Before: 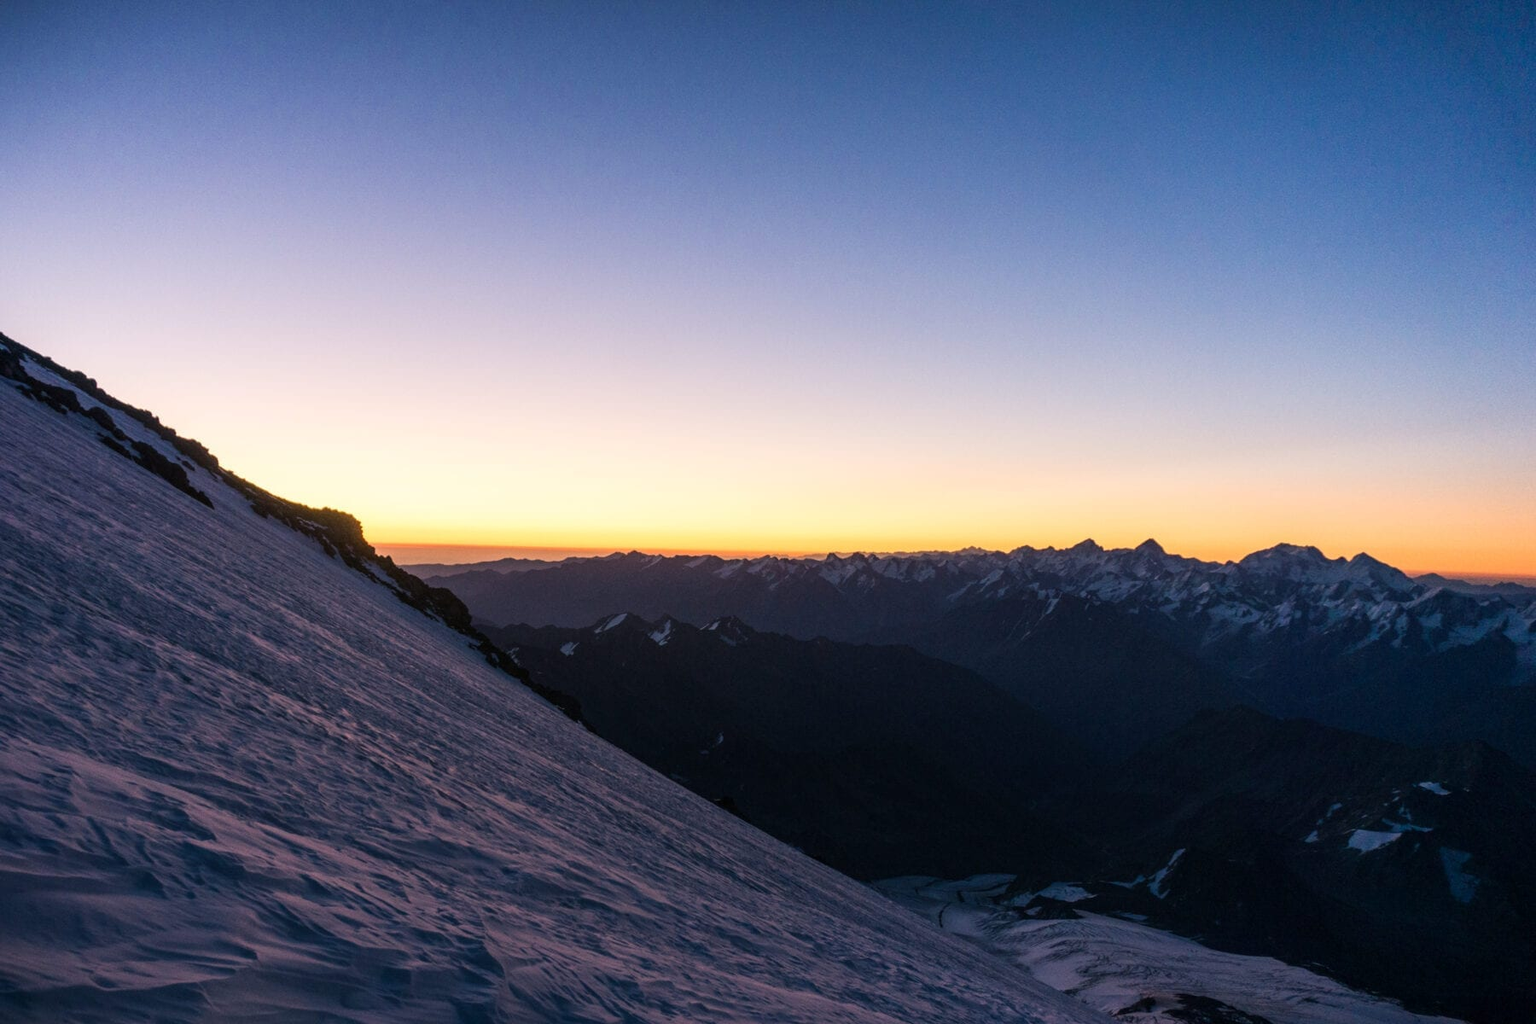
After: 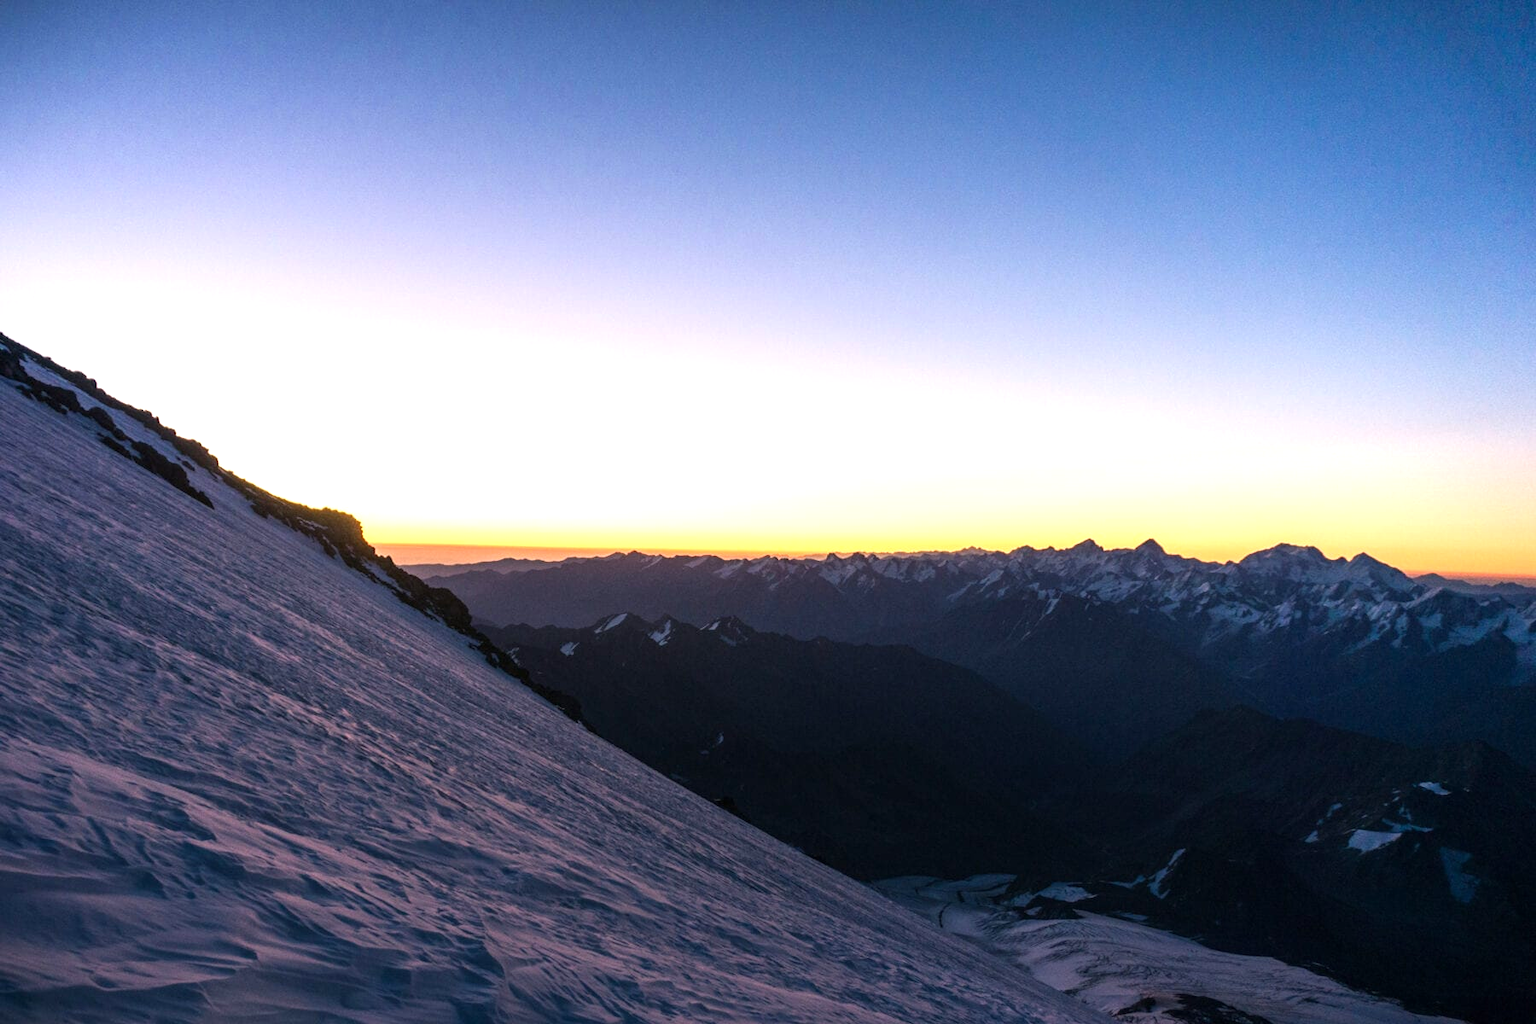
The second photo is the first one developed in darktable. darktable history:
tone equalizer: -8 EV -0.452 EV, -7 EV -0.426 EV, -6 EV -0.355 EV, -5 EV -0.183 EV, -3 EV 0.235 EV, -2 EV 0.338 EV, -1 EV 0.387 EV, +0 EV 0.429 EV, smoothing diameter 24.88%, edges refinement/feathering 7.83, preserve details guided filter
exposure: exposure 0.3 EV, compensate highlight preservation false
